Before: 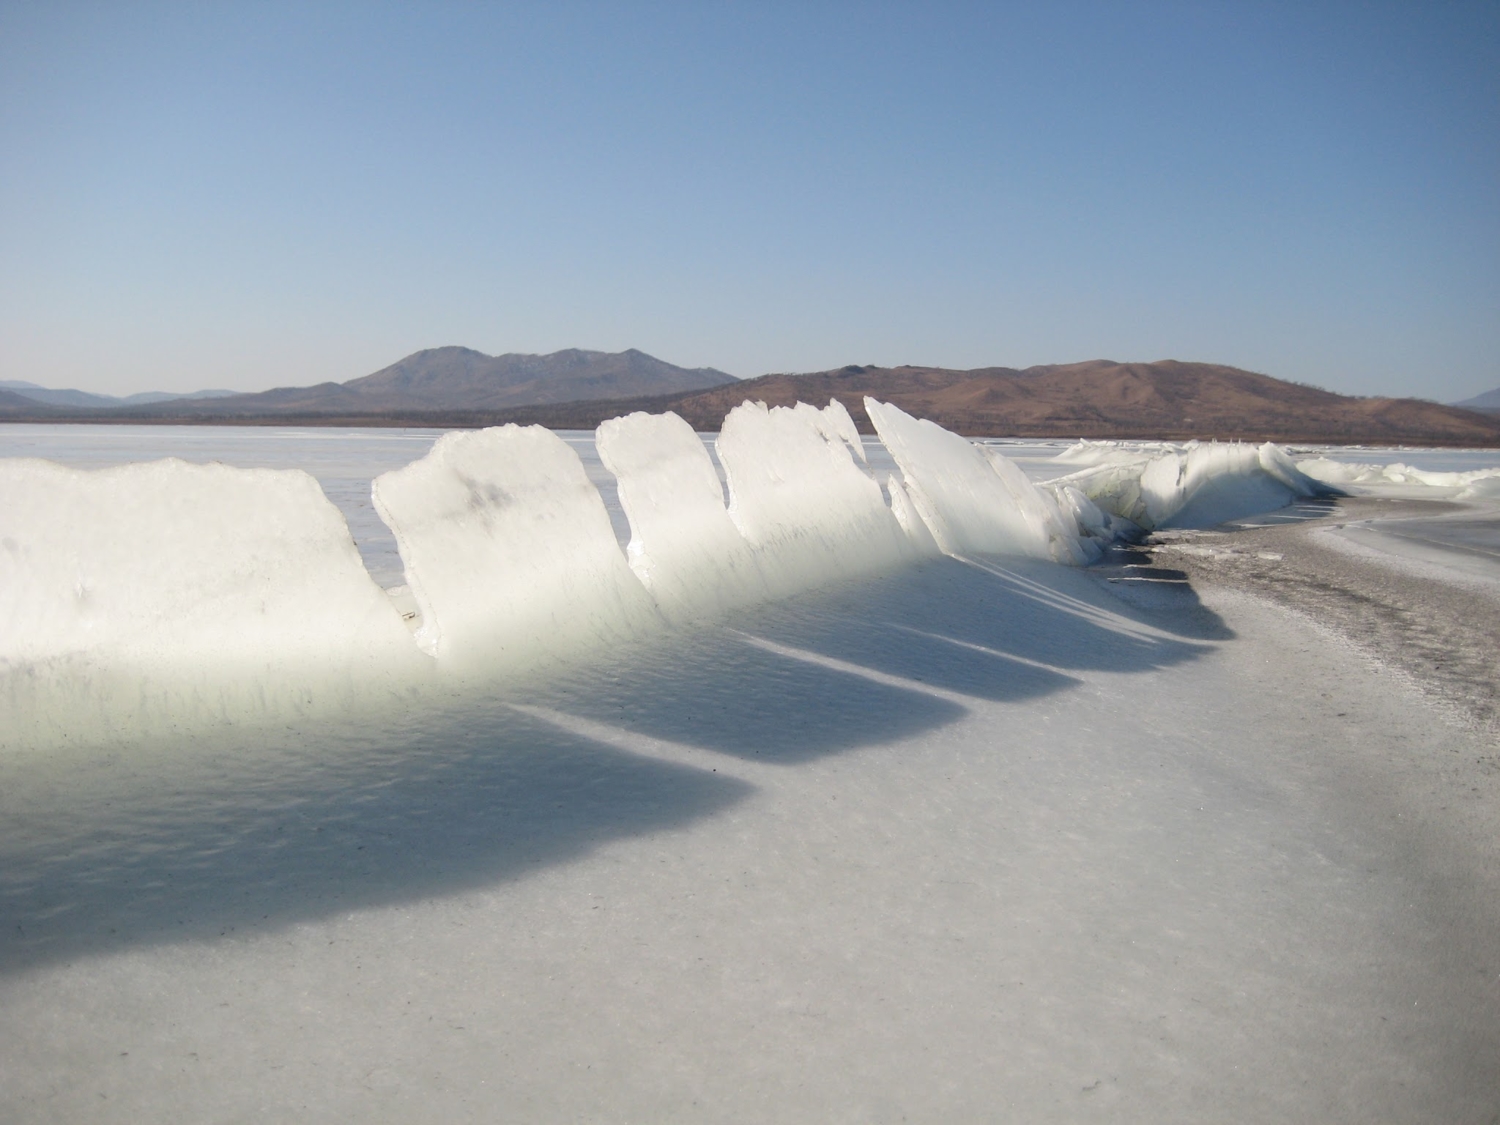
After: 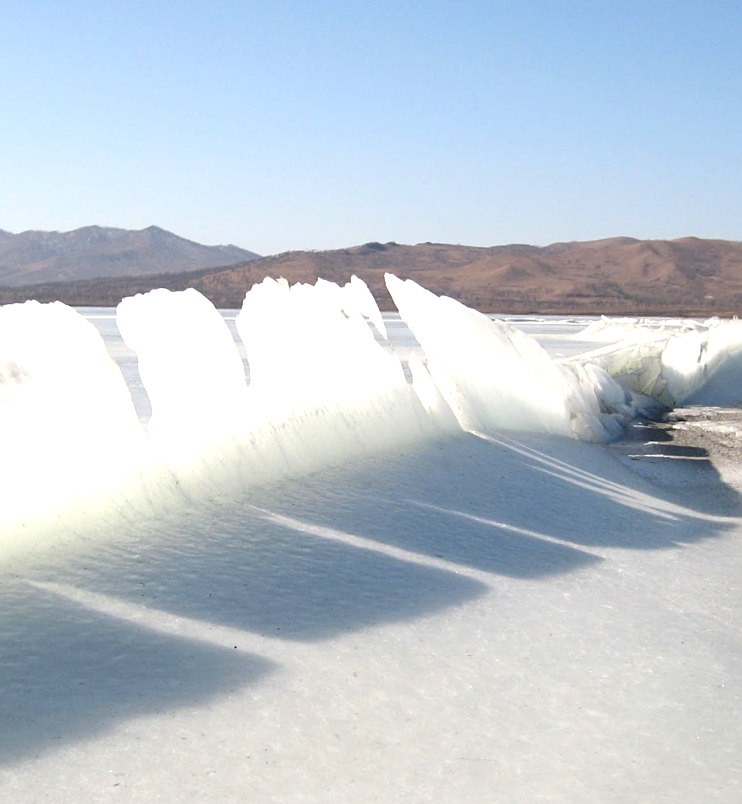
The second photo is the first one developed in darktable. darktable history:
crop: left 31.943%, top 10.977%, right 18.582%, bottom 17.502%
exposure: exposure 0.775 EV, compensate highlight preservation false
sharpen: amount 0.2
